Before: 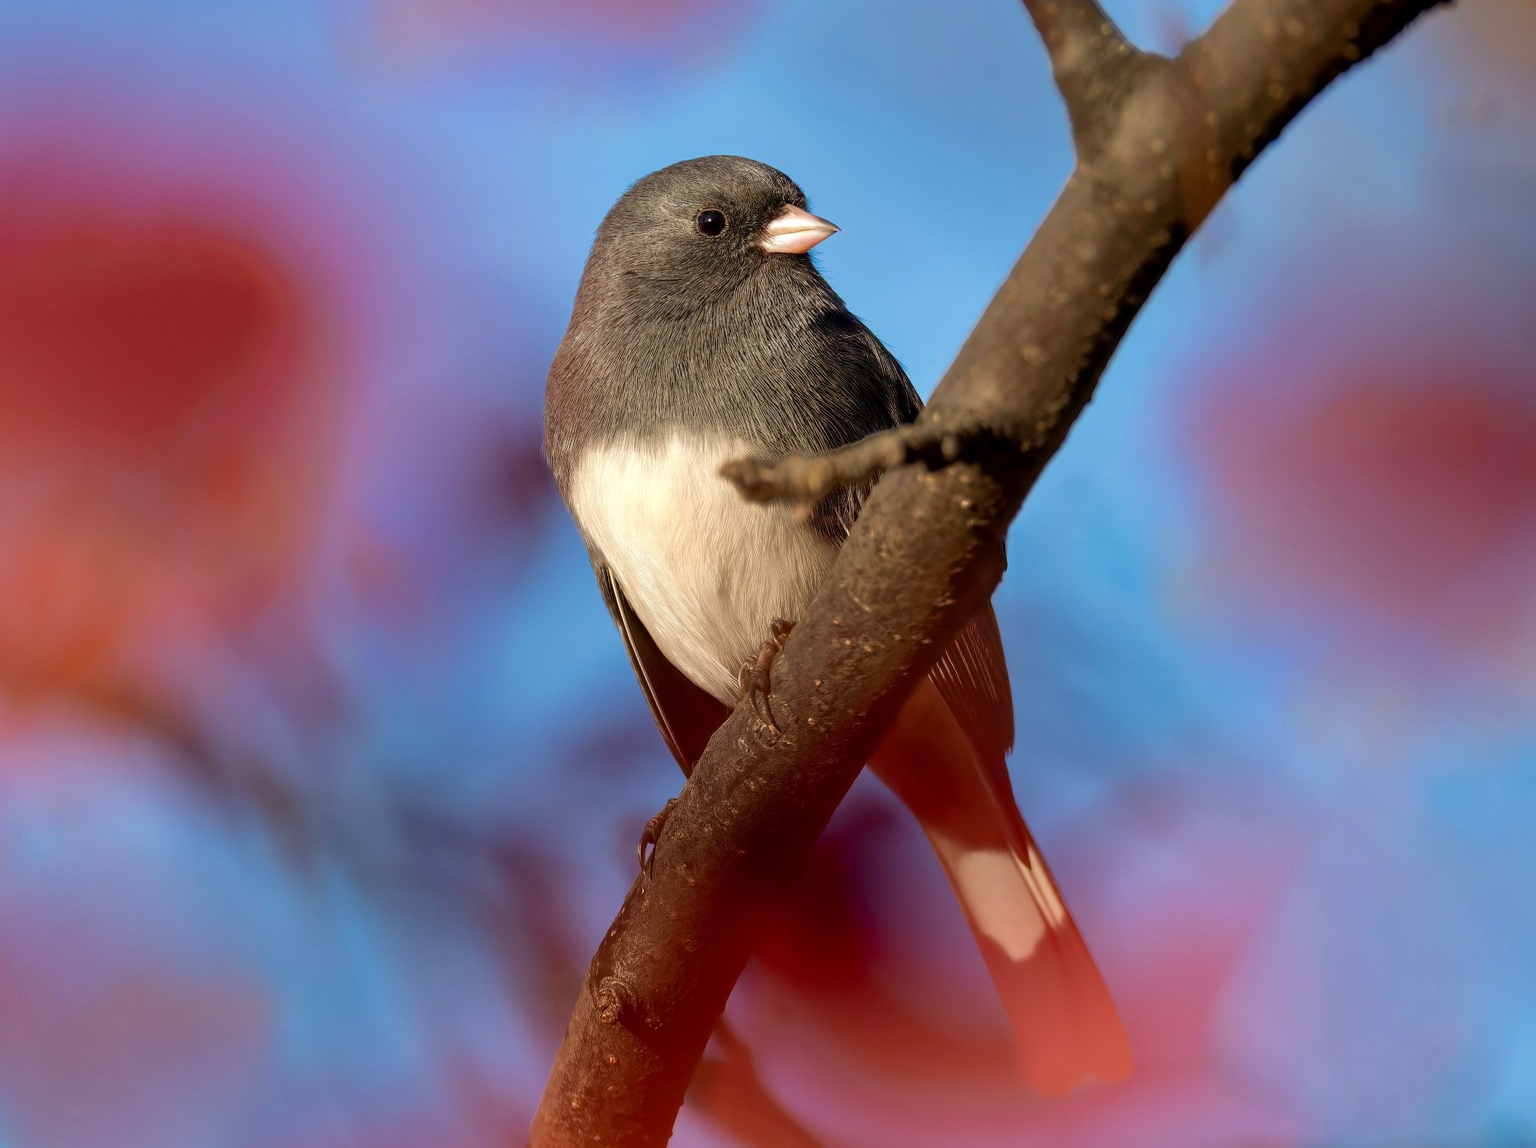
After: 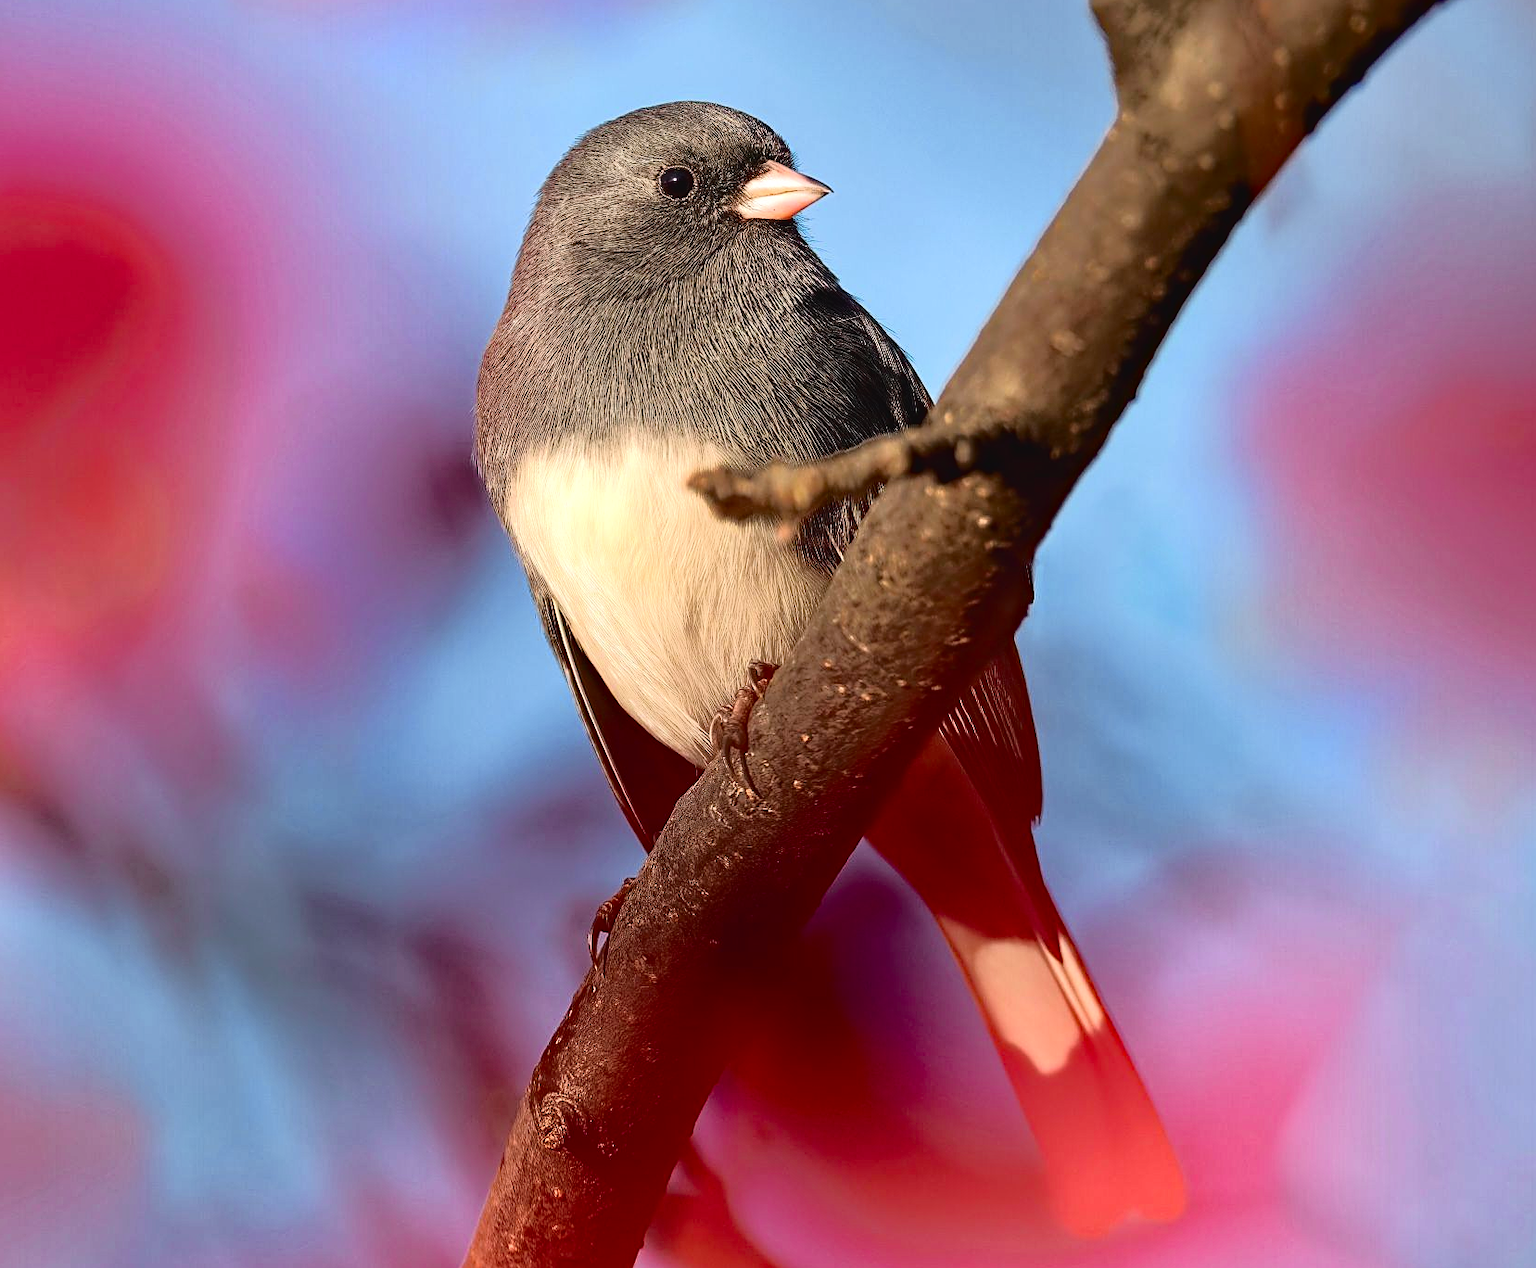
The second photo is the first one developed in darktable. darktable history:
tone curve: curves: ch0 [(0, 0.032) (0.094, 0.08) (0.265, 0.208) (0.41, 0.417) (0.498, 0.496) (0.638, 0.673) (0.819, 0.841) (0.96, 0.899)]; ch1 [(0, 0) (0.161, 0.092) (0.37, 0.302) (0.417, 0.434) (0.495, 0.498) (0.576, 0.589) (0.725, 0.765) (1, 1)]; ch2 [(0, 0) (0.352, 0.403) (0.45, 0.469) (0.521, 0.515) (0.59, 0.579) (1, 1)], color space Lab, independent channels, preserve colors none
sharpen: on, module defaults
exposure: black level correction 0, exposure 0.5 EV, compensate highlight preservation false
crop: left 9.807%, top 6.259%, right 7.334%, bottom 2.177%
haze removal: strength 0.29, distance 0.25, compatibility mode true, adaptive false
